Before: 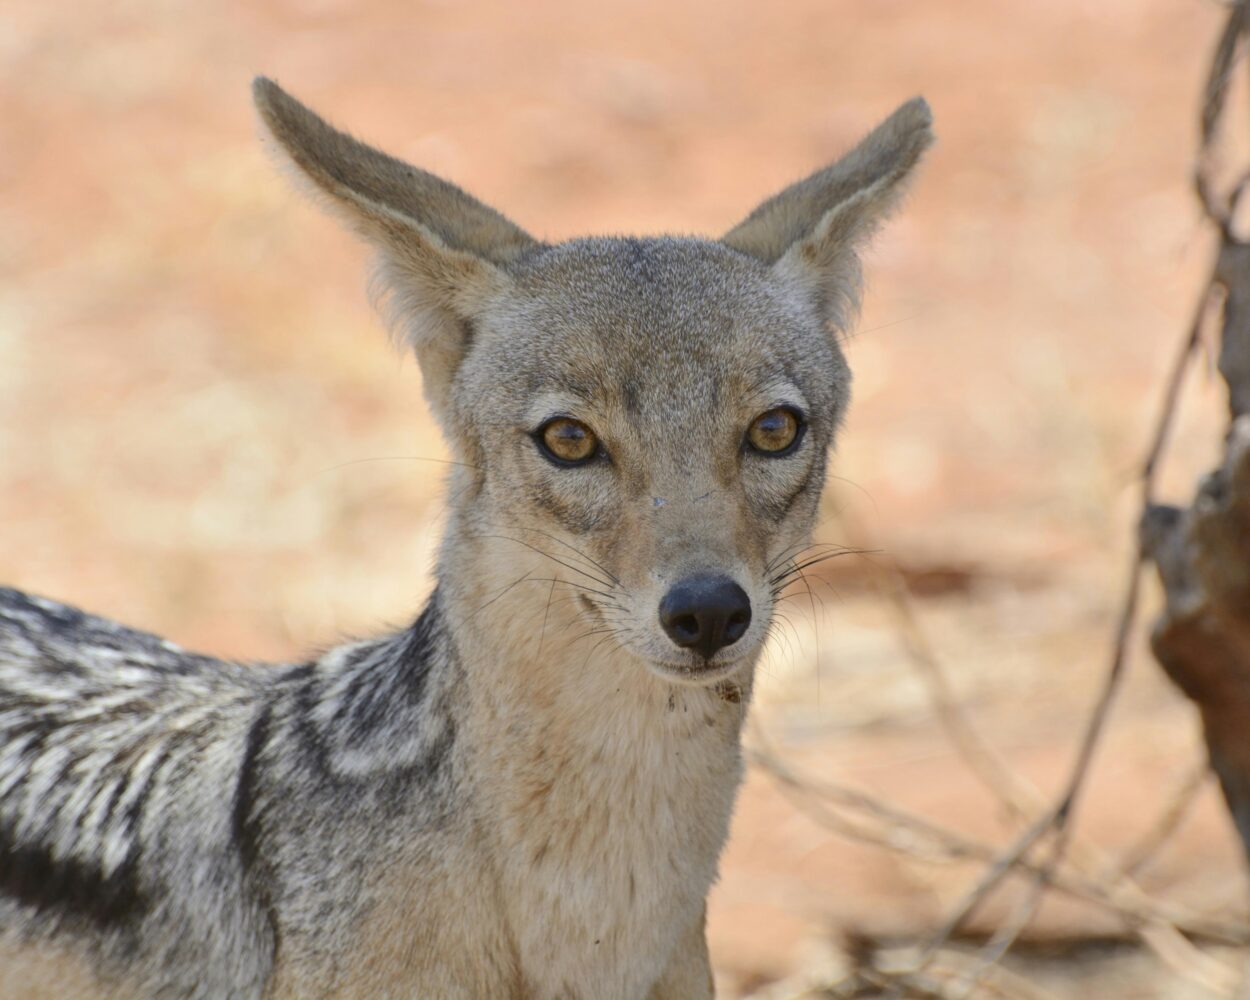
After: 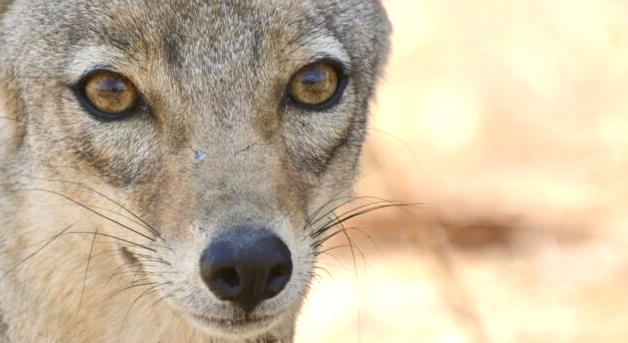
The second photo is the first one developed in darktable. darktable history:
crop: left 36.725%, top 34.722%, right 12.993%, bottom 30.885%
local contrast: mode bilateral grid, contrast 19, coarseness 50, detail 119%, midtone range 0.2
exposure: black level correction 0, exposure 0.703 EV, compensate exposure bias true, compensate highlight preservation false
